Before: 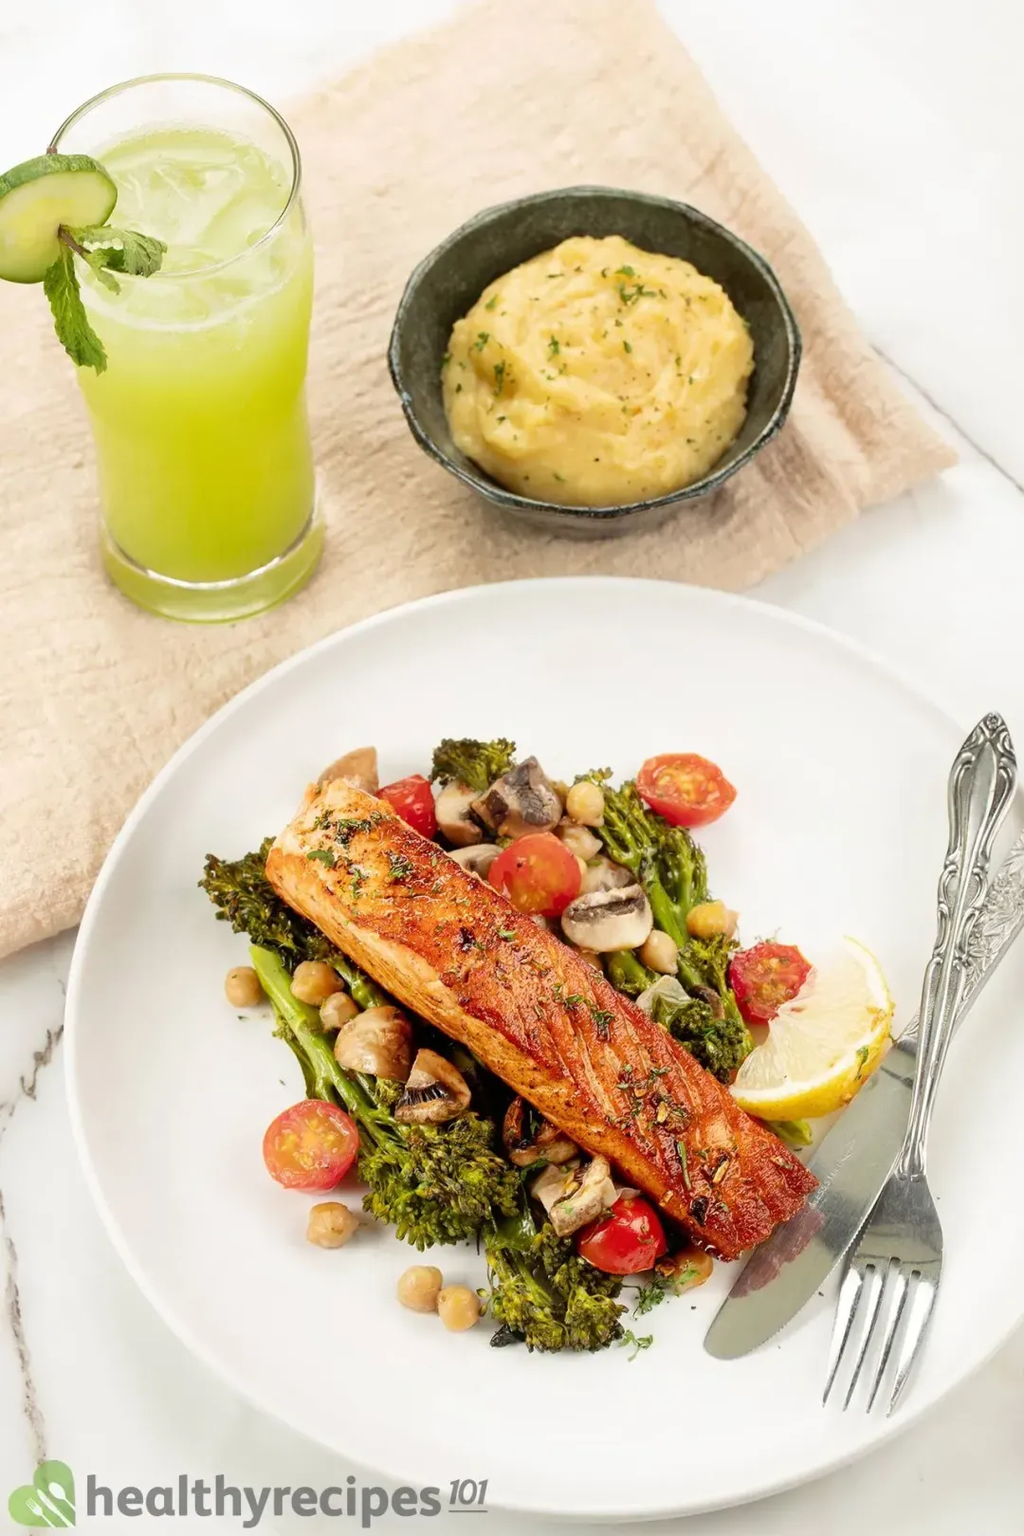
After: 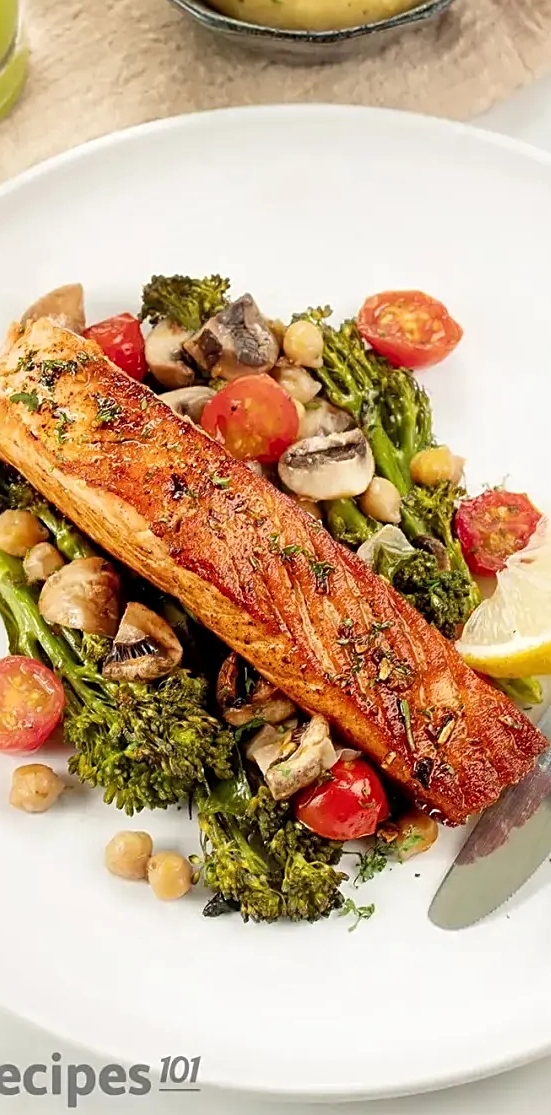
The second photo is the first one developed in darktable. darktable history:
sharpen: on, module defaults
crop and rotate: left 29.104%, top 31.142%, right 19.855%
local contrast: highlights 100%, shadows 98%, detail 119%, midtone range 0.2
